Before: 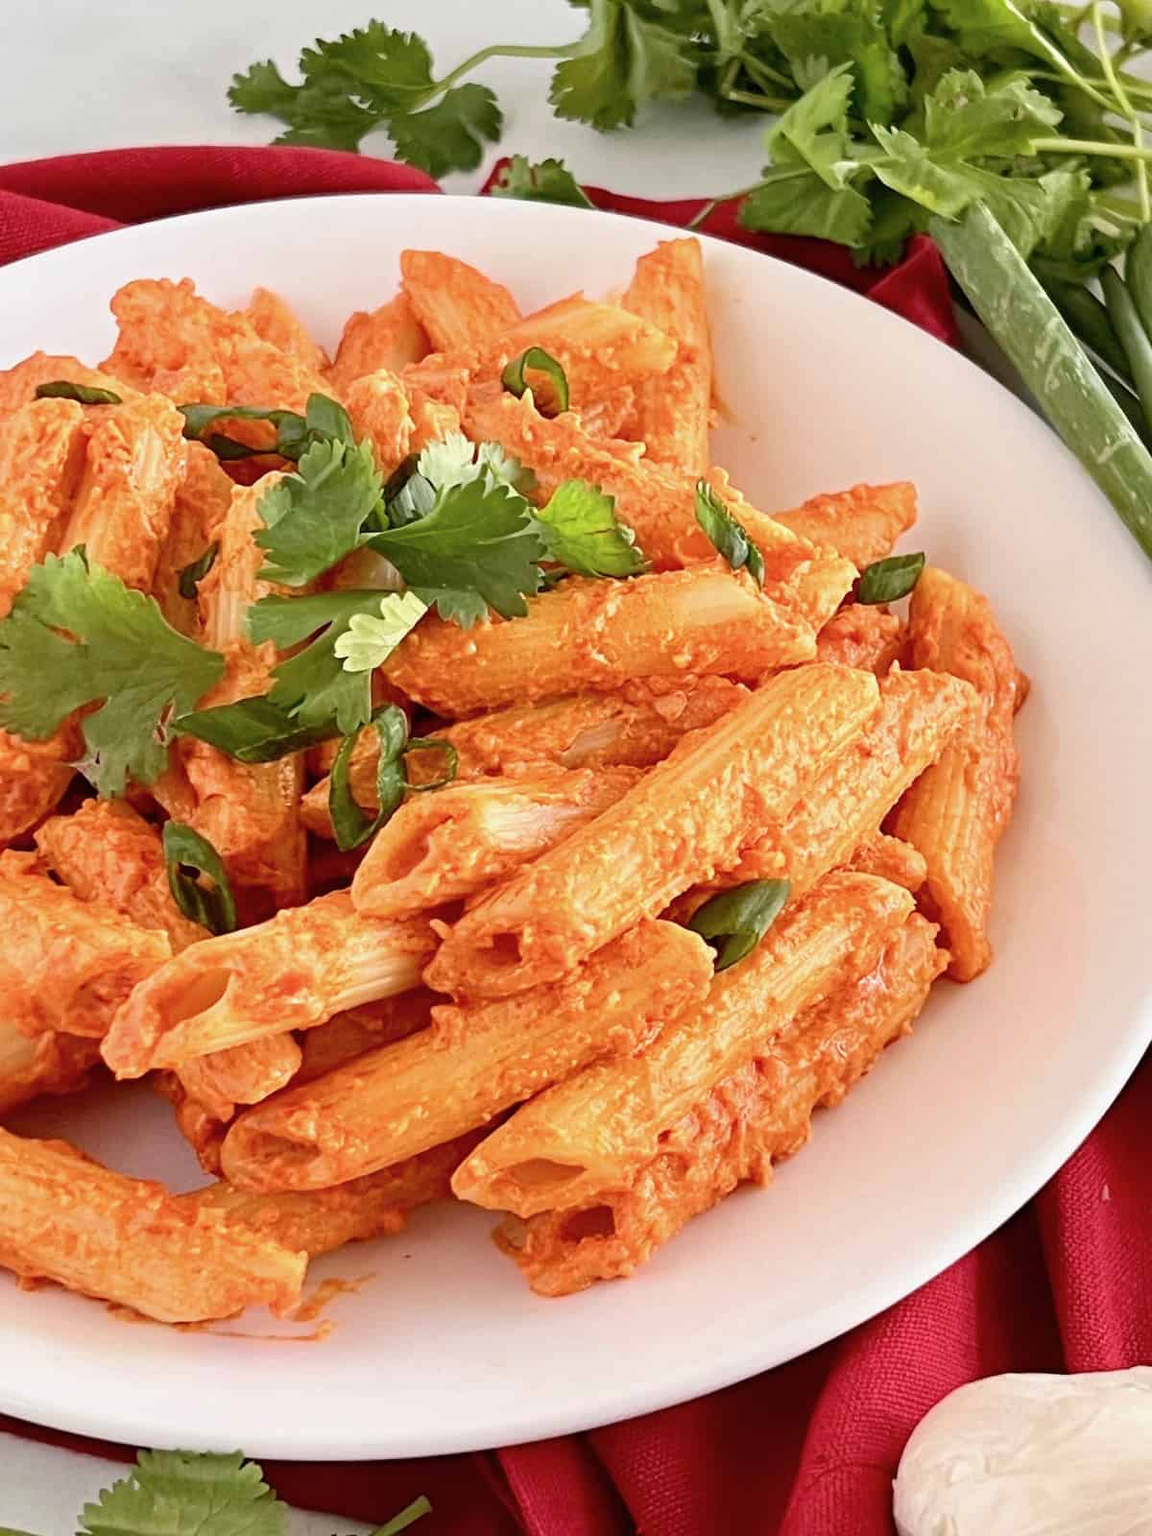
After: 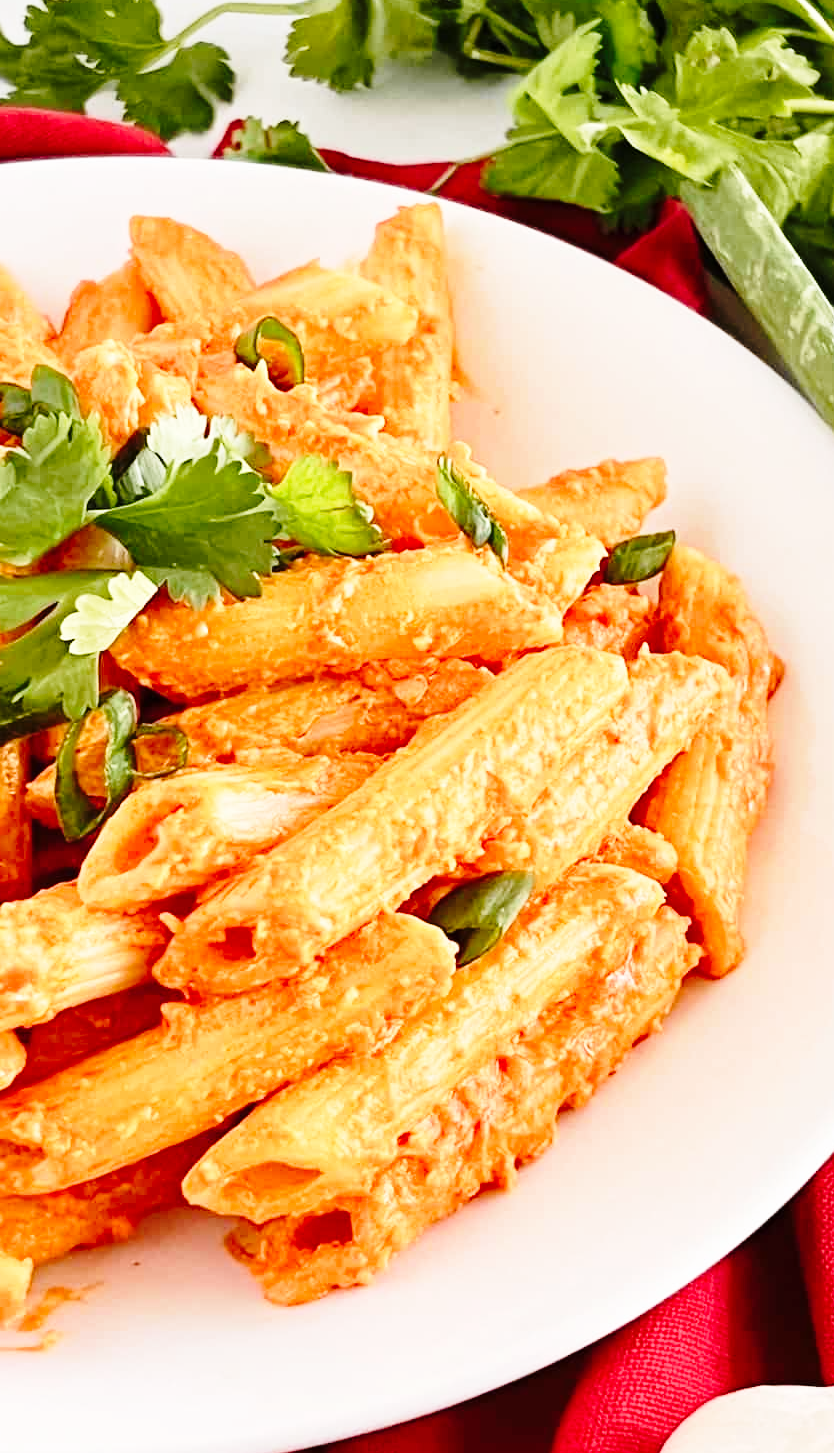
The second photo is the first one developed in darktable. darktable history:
base curve: curves: ch0 [(0, 0) (0.04, 0.03) (0.133, 0.232) (0.448, 0.748) (0.843, 0.968) (1, 1)], preserve colors none
crop and rotate: left 24.034%, top 2.838%, right 6.406%, bottom 6.299%
